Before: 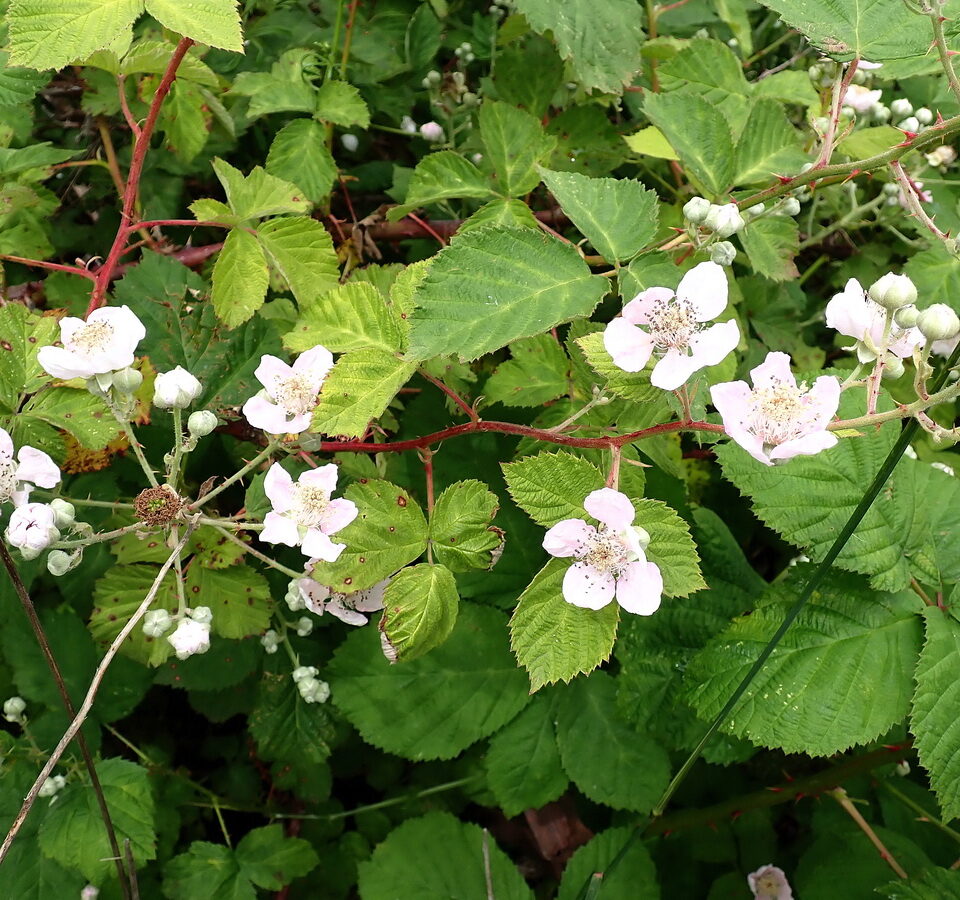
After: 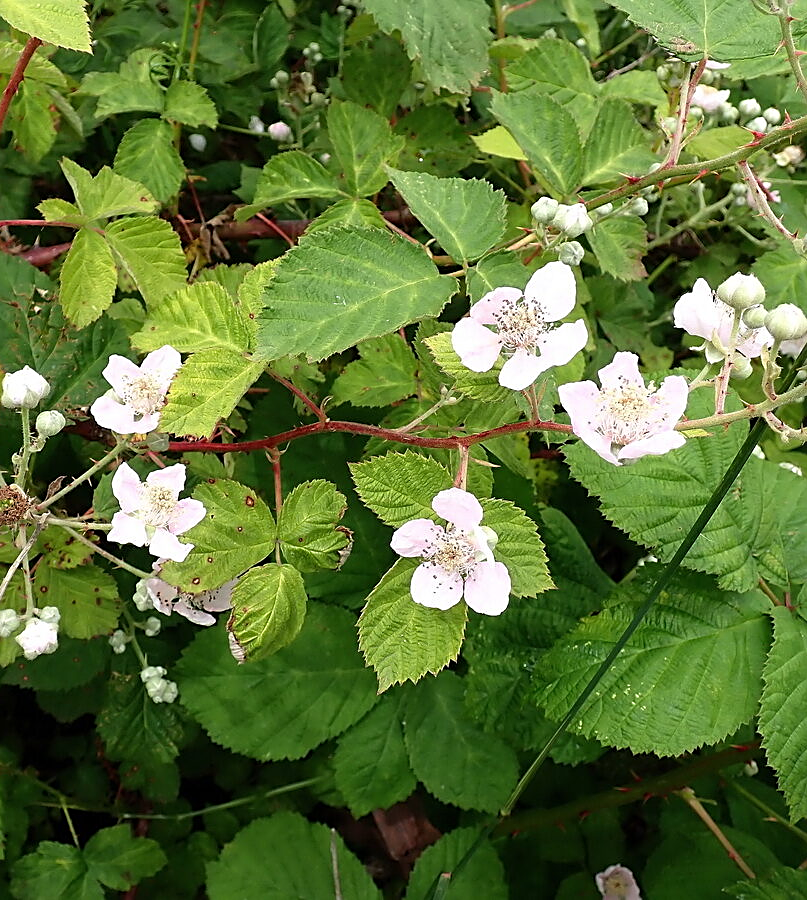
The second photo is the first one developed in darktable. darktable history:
sharpen: amount 0.492
crop: left 15.925%
